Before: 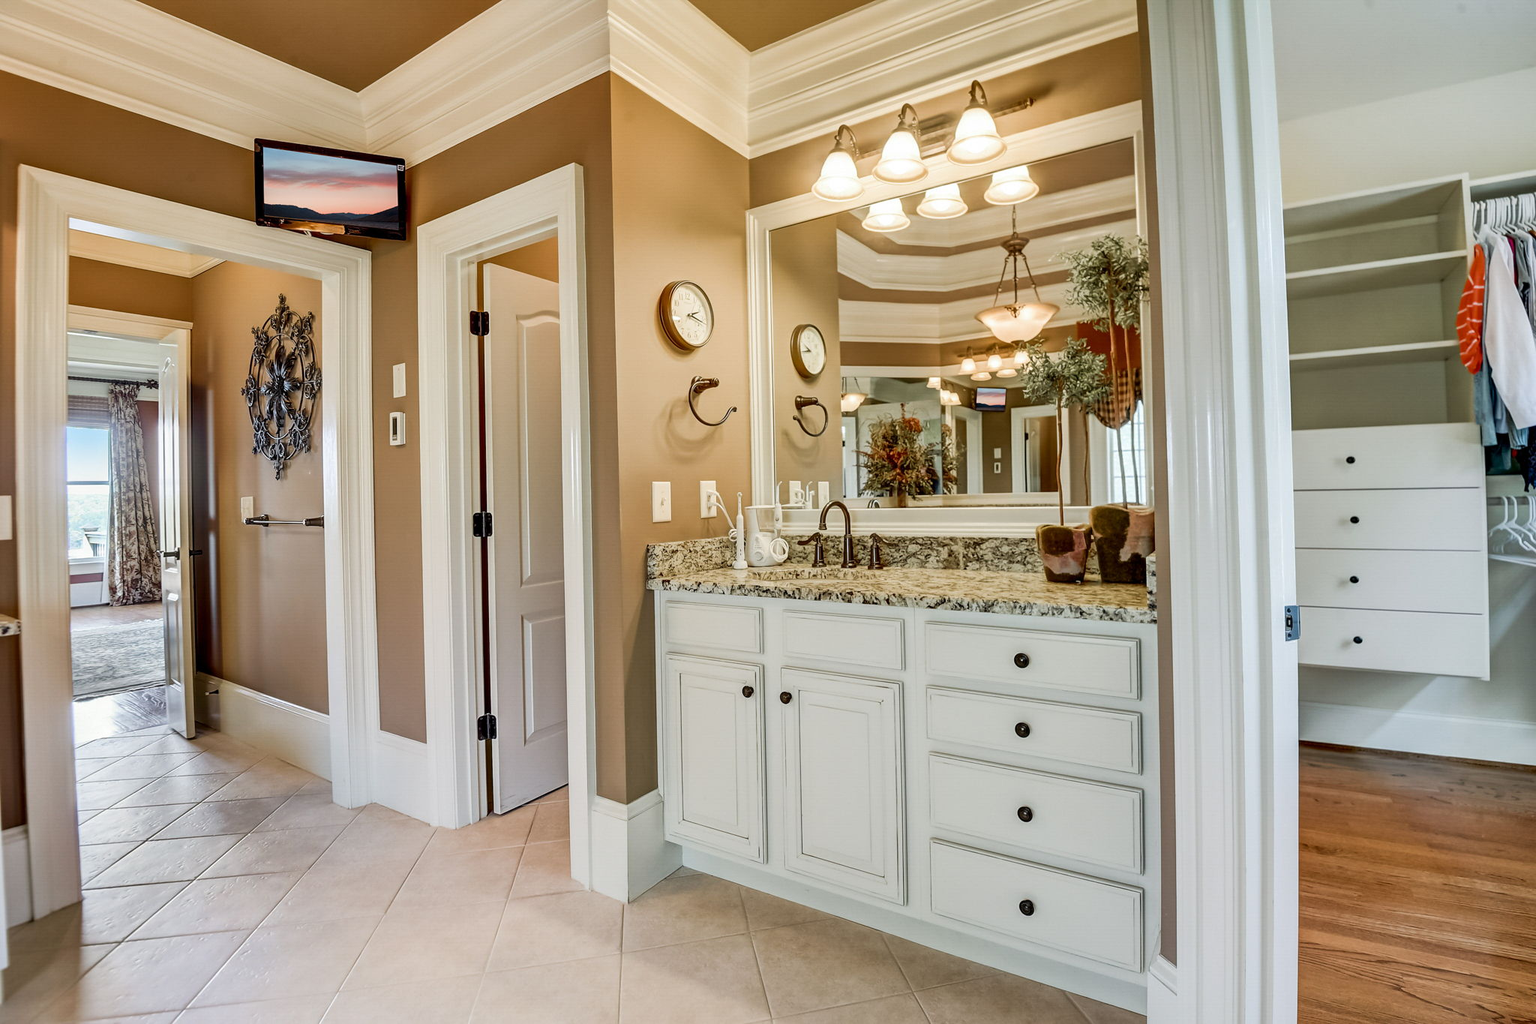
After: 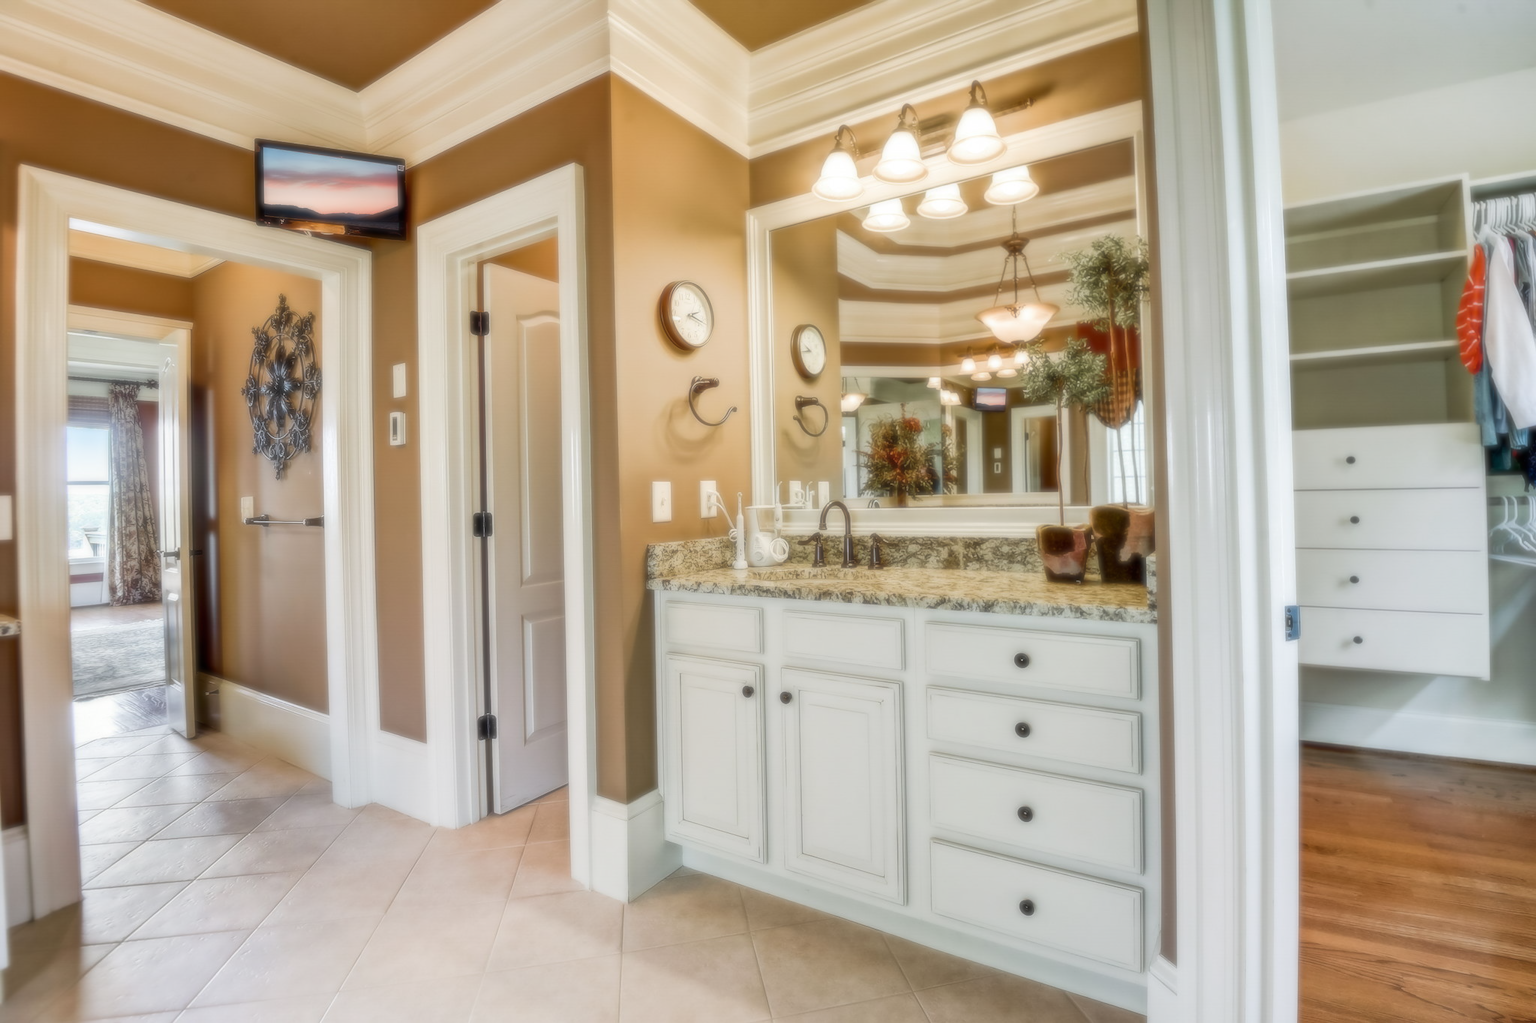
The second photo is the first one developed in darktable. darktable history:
soften: size 8.67%, mix 49%
white balance: red 1, blue 1
